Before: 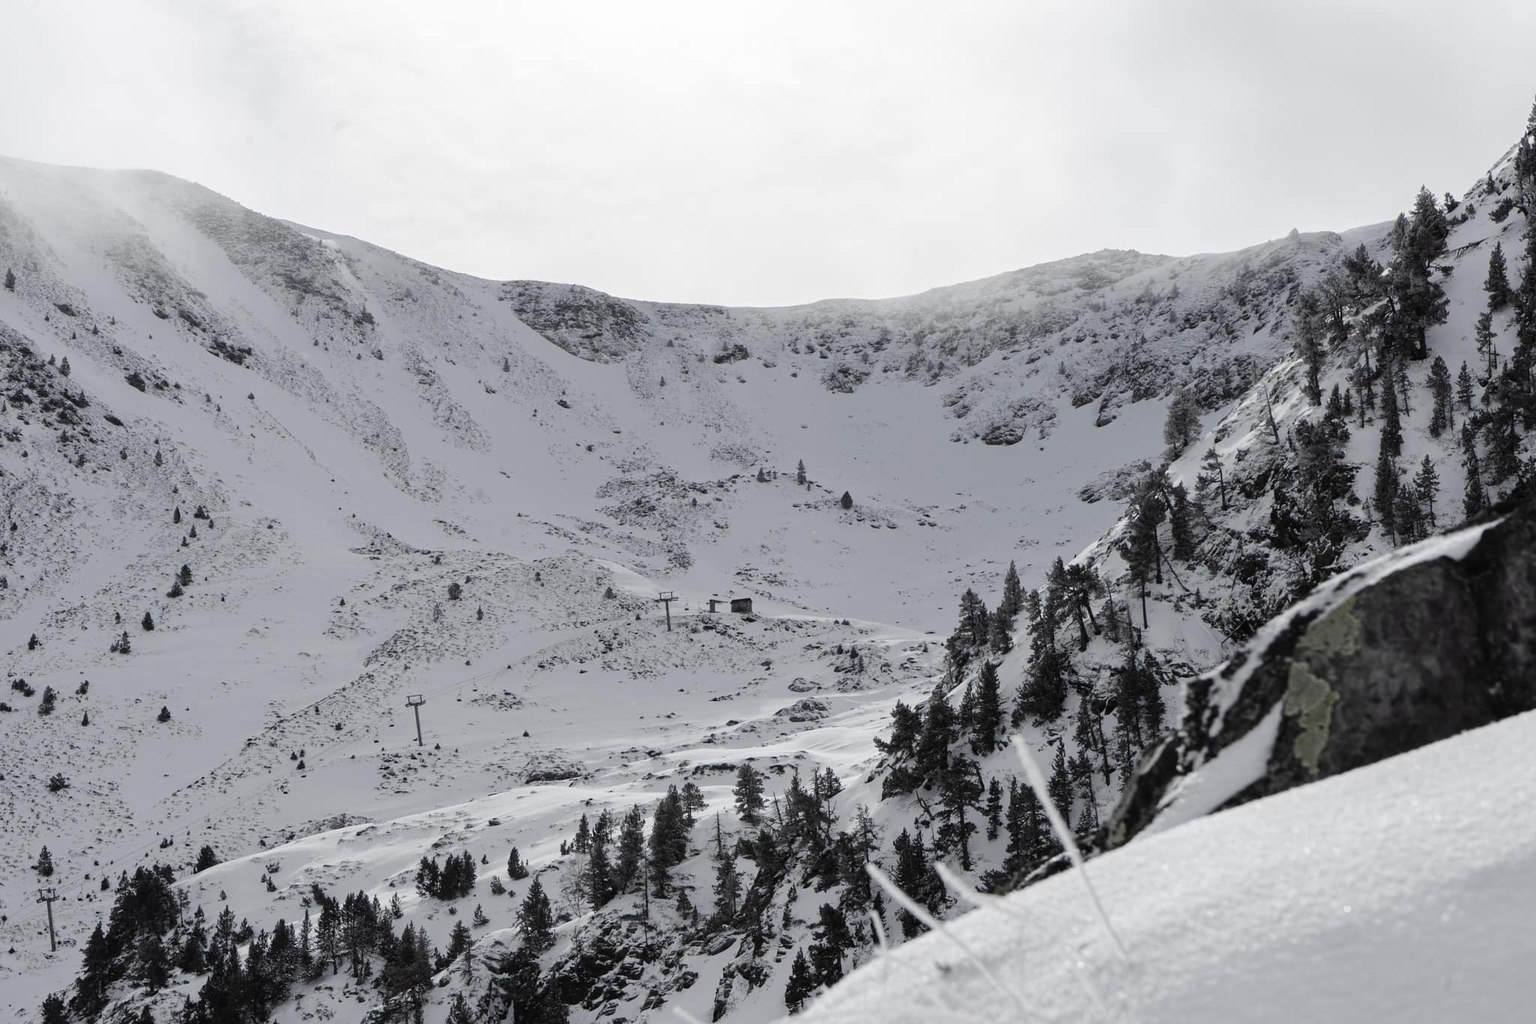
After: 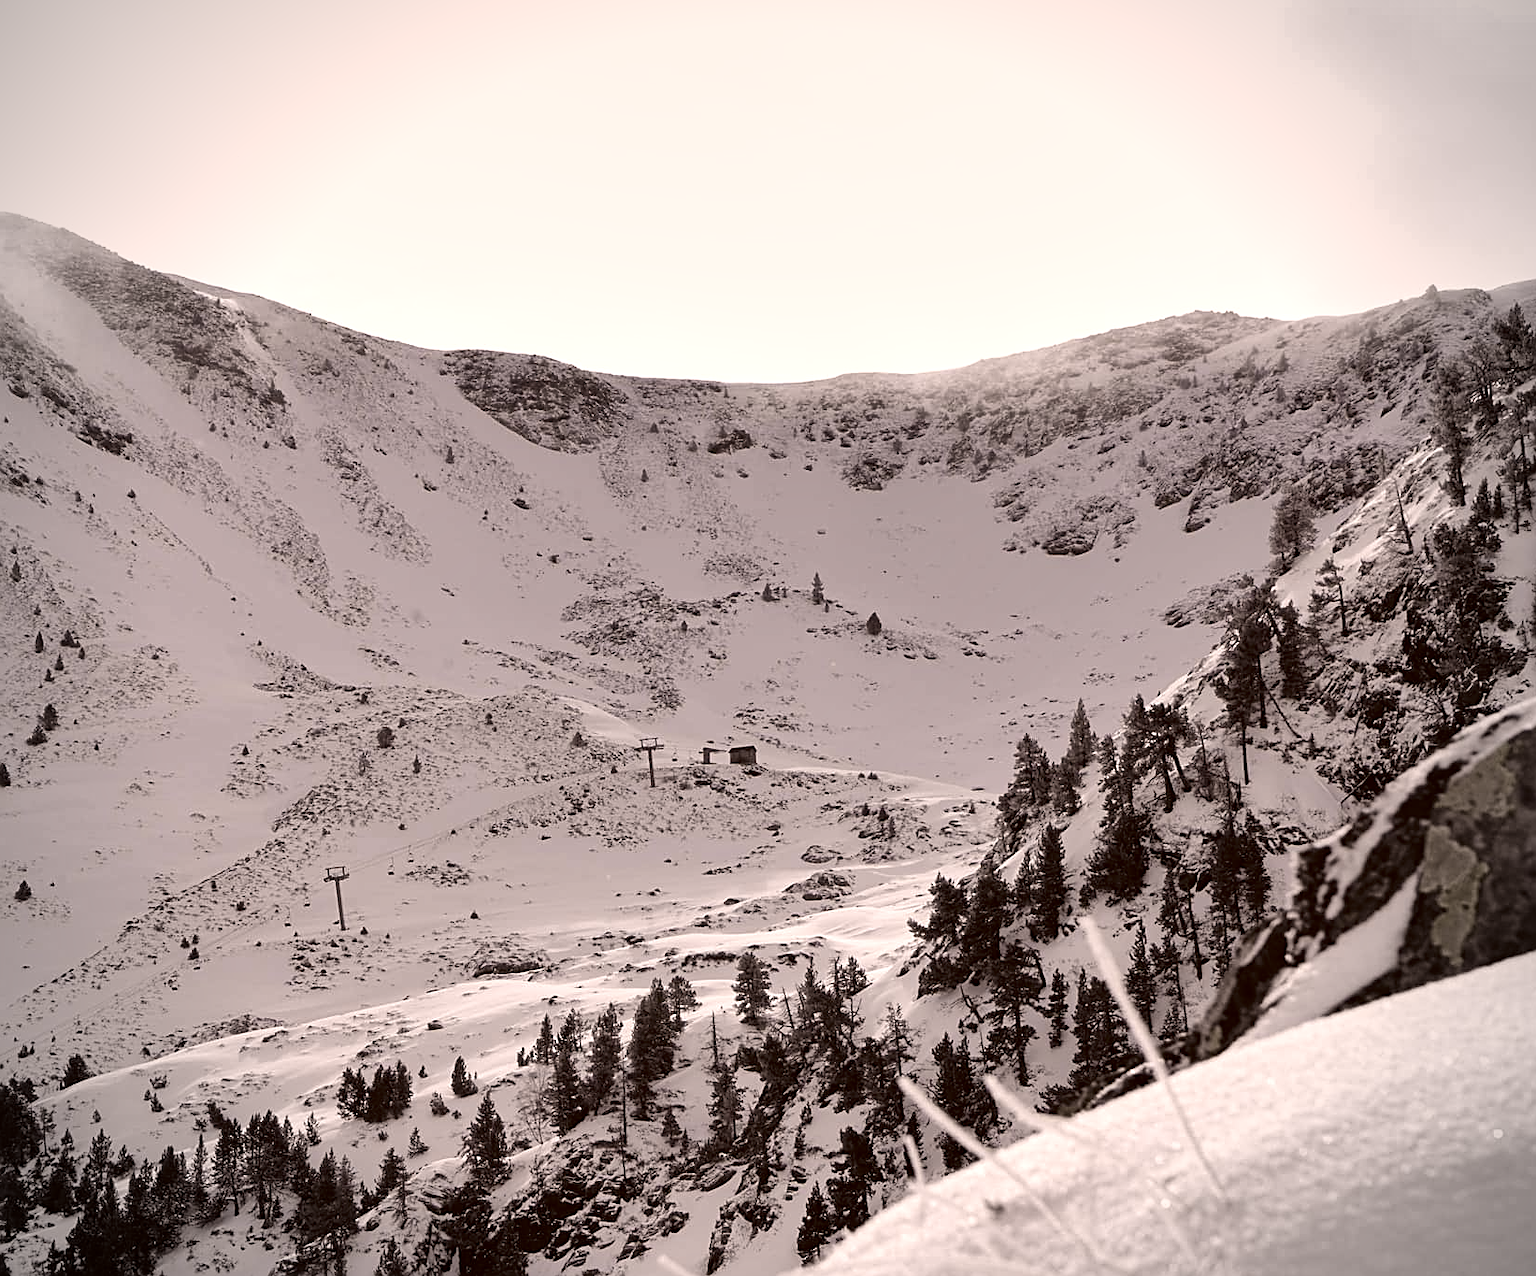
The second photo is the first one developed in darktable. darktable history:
crop and rotate: left 9.505%, right 10.252%
tone equalizer: -8 EV -0.383 EV, -7 EV -0.407 EV, -6 EV -0.342 EV, -5 EV -0.258 EV, -3 EV 0.224 EV, -2 EV 0.309 EV, -1 EV 0.411 EV, +0 EV 0.412 EV, mask exposure compensation -0.494 EV
exposure: black level correction 0.001, compensate exposure bias true, compensate highlight preservation false
vignetting: on, module defaults
sharpen: on, module defaults
shadows and highlights: low approximation 0.01, soften with gaussian
color correction: highlights a* 10.24, highlights b* 9.79, shadows a* 8.92, shadows b* 8.57, saturation 0.773
